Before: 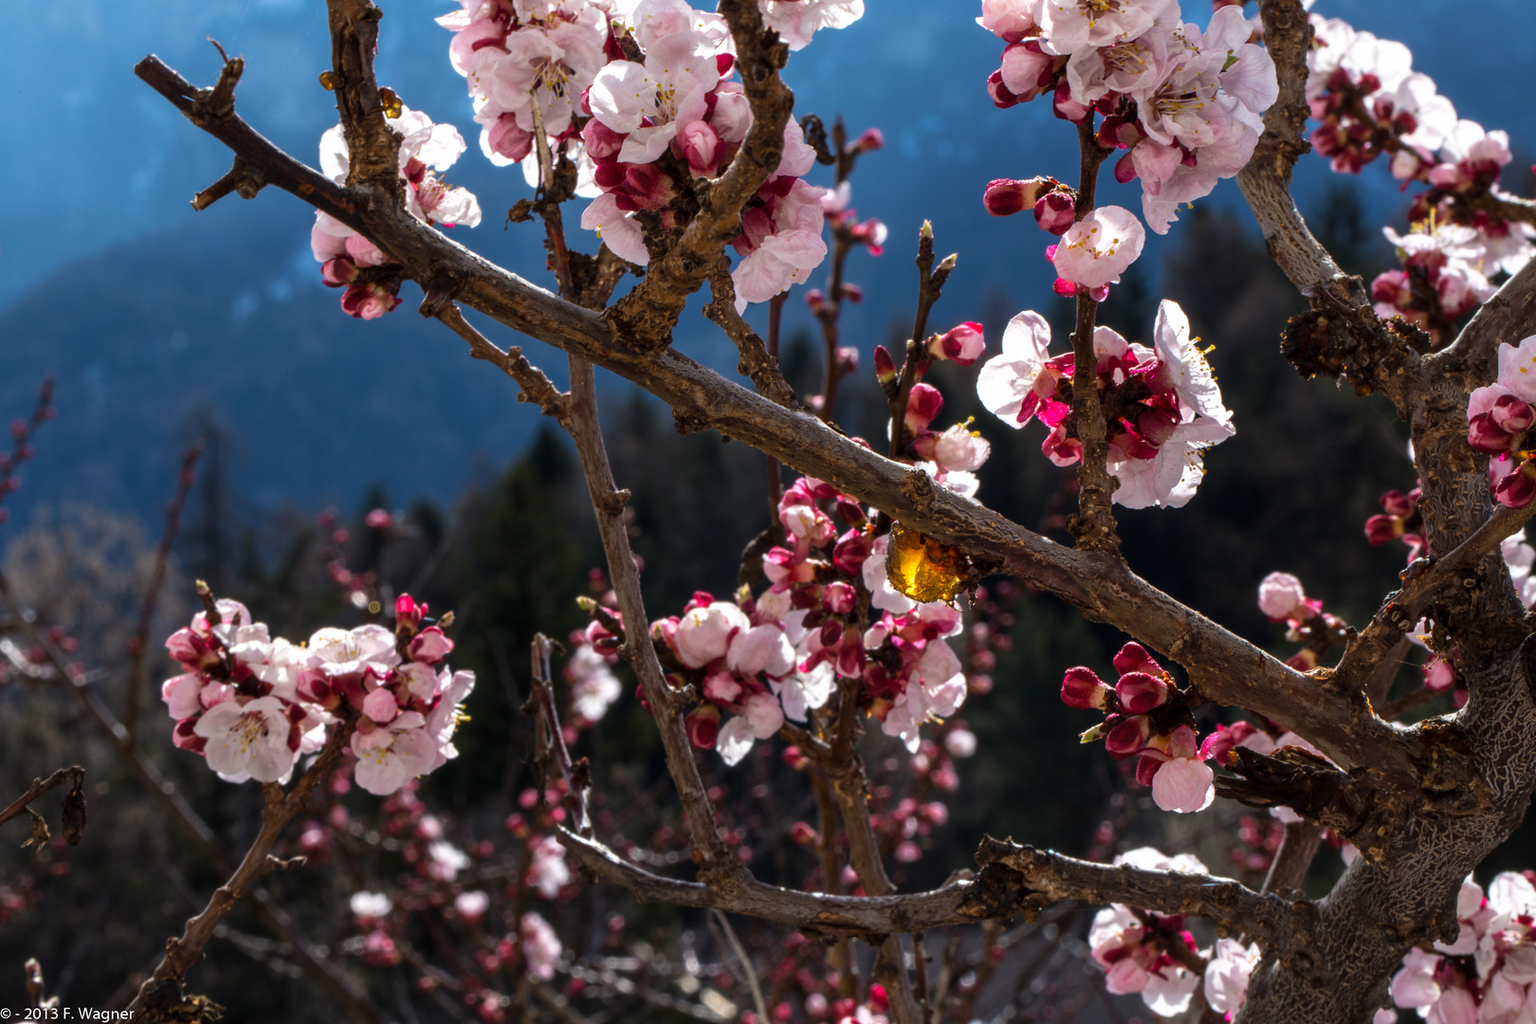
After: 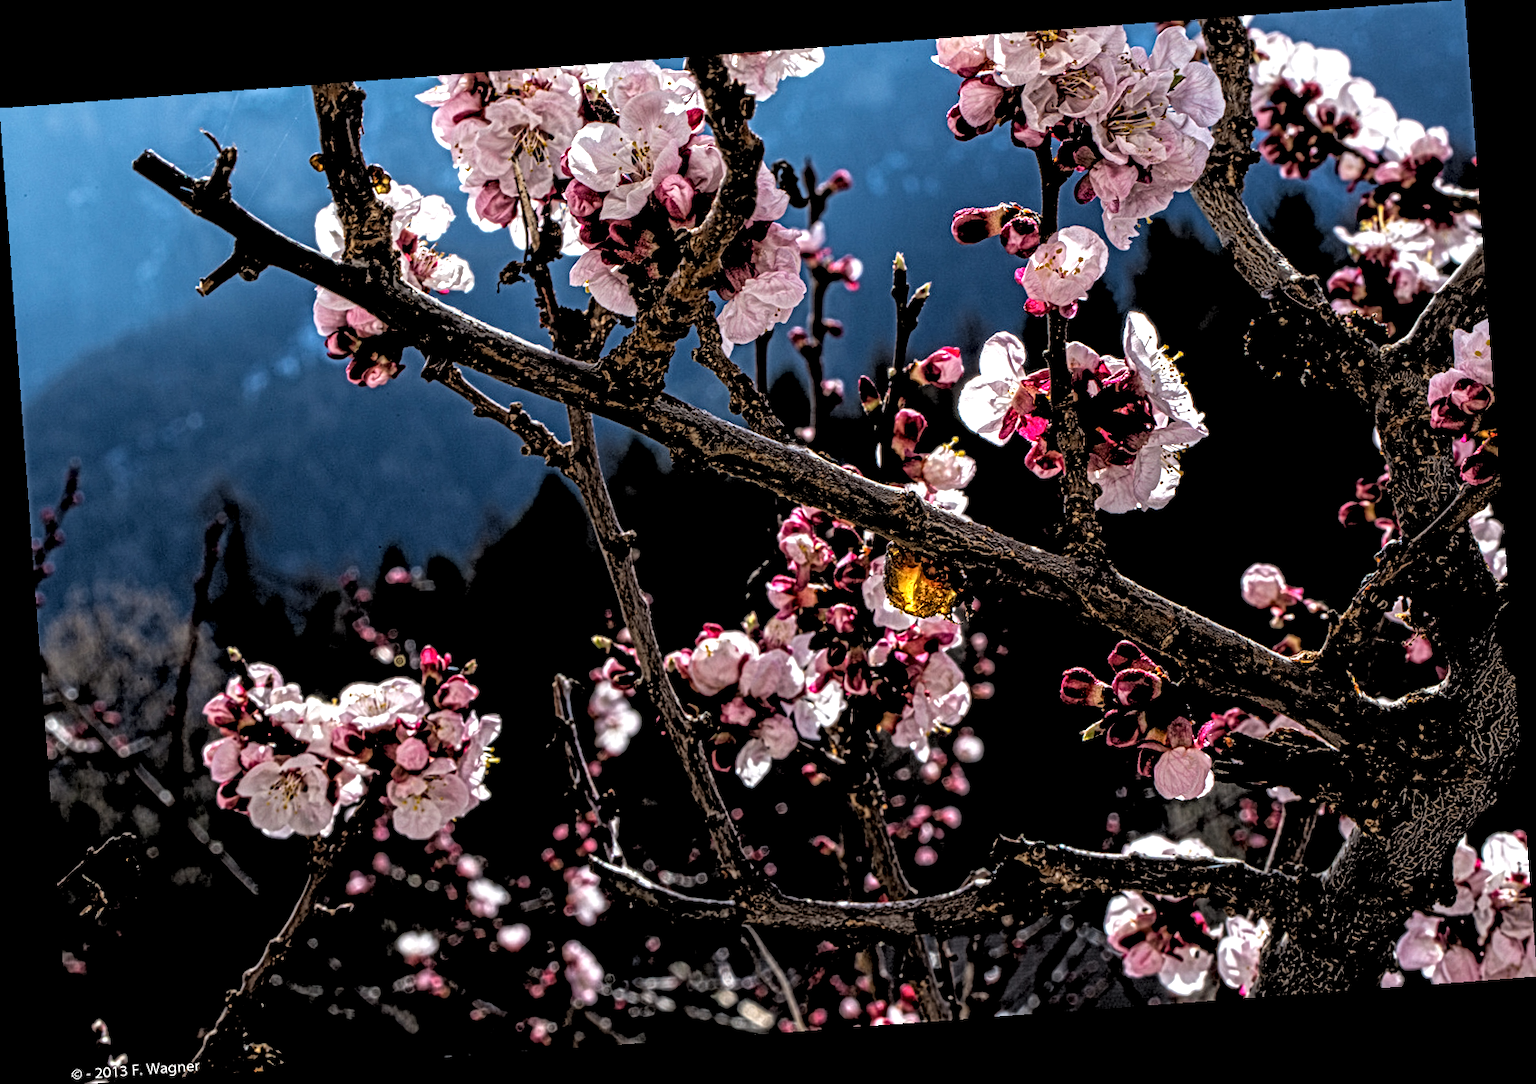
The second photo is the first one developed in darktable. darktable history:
rotate and perspective: rotation -4.25°, automatic cropping off
local contrast: mode bilateral grid, contrast 20, coarseness 3, detail 300%, midtone range 0.2
rgb levels: levels [[0.029, 0.461, 0.922], [0, 0.5, 1], [0, 0.5, 1]]
